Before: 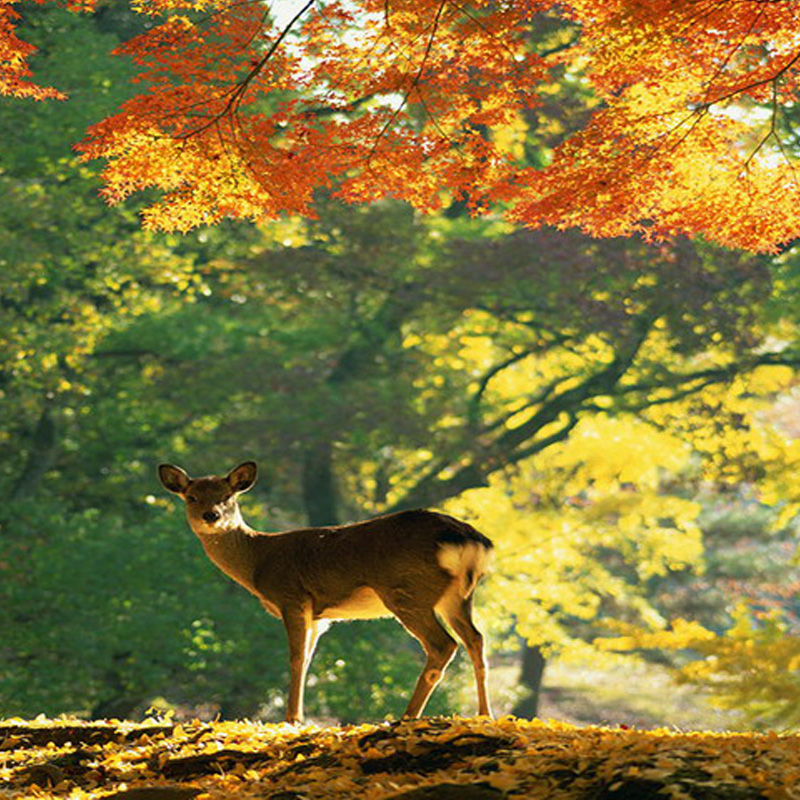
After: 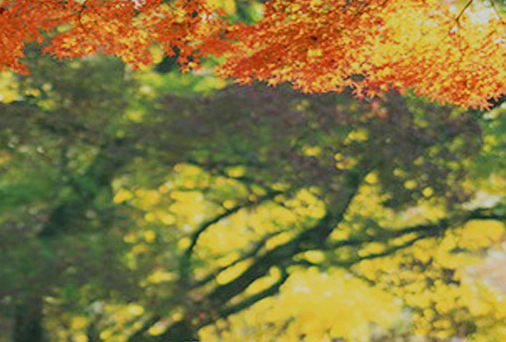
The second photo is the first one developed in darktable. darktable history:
crop: left 36.205%, top 18.23%, right 0.43%, bottom 38.908%
tone equalizer: -8 EV -0.541 EV, edges refinement/feathering 500, mask exposure compensation -1.57 EV, preserve details no
filmic rgb: black relative exposure -7.65 EV, white relative exposure 4.56 EV, threshold 6 EV, hardness 3.61, enable highlight reconstruction true
